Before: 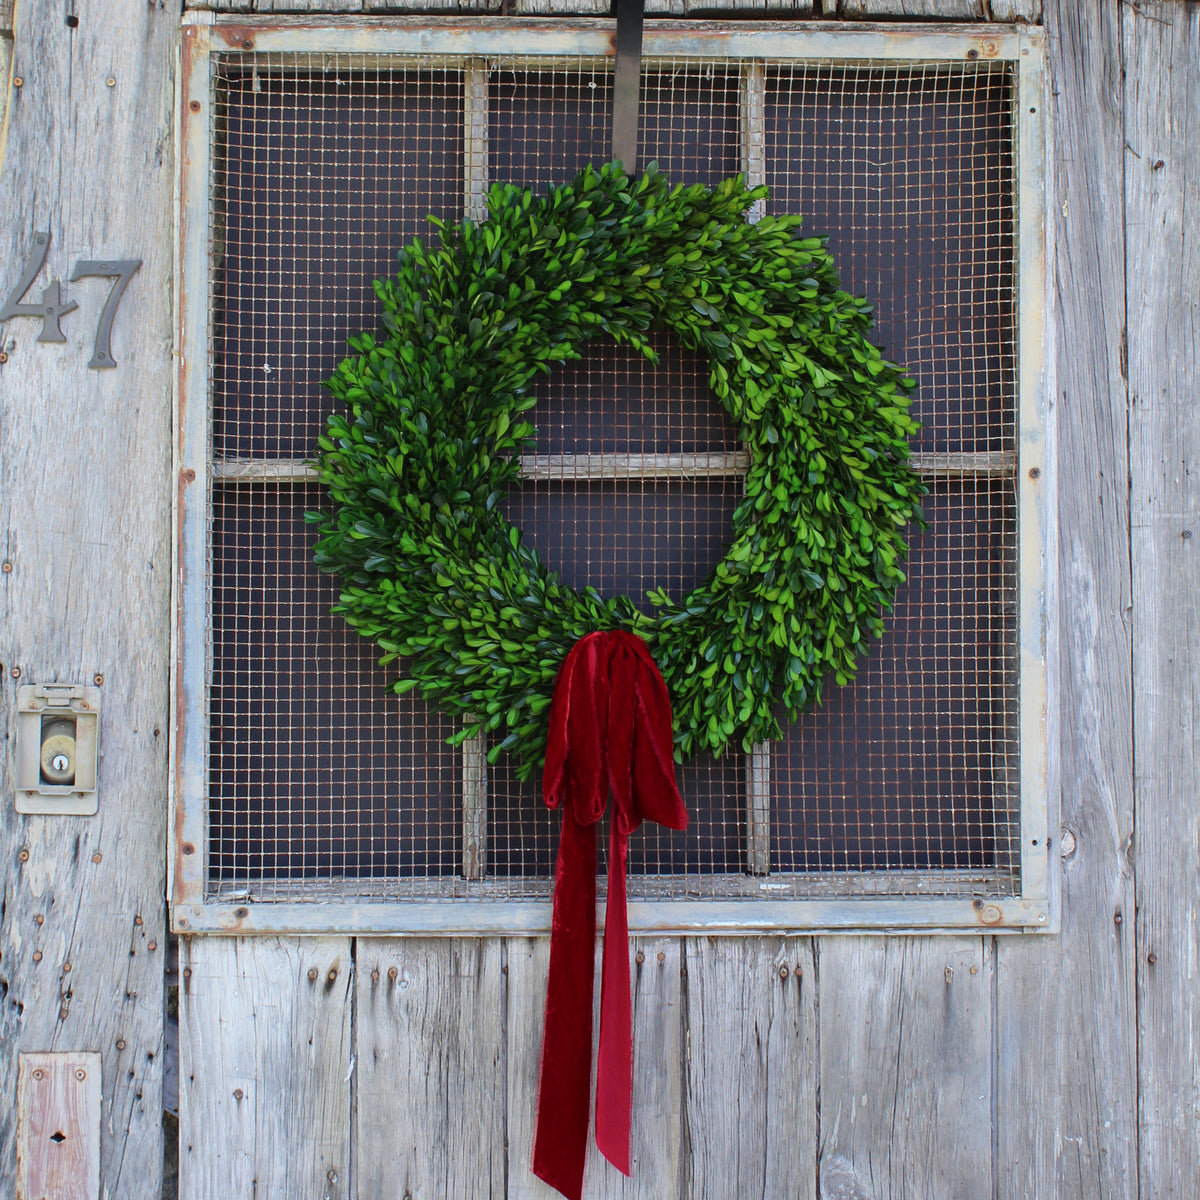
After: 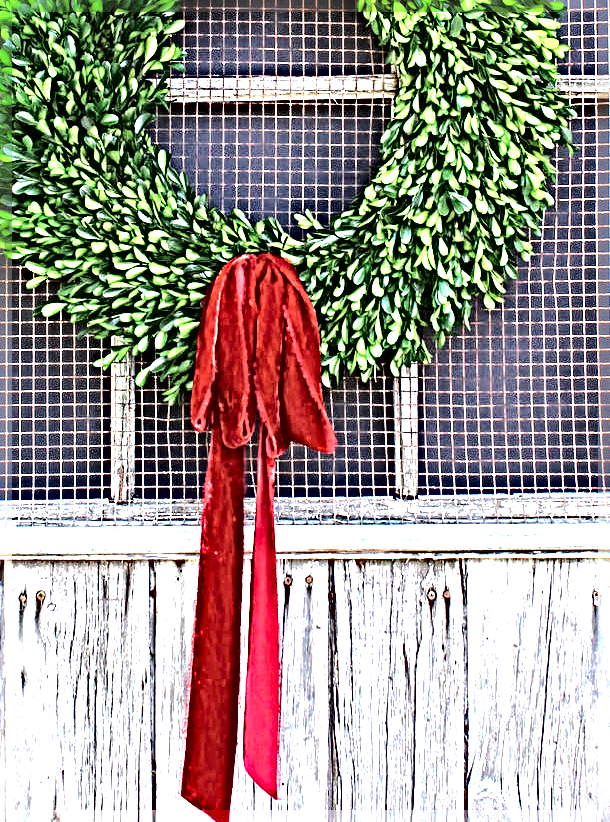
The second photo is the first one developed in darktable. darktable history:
tone curve: curves: ch0 [(0, 0) (0.003, 0.009) (0.011, 0.013) (0.025, 0.022) (0.044, 0.039) (0.069, 0.055) (0.1, 0.077) (0.136, 0.113) (0.177, 0.158) (0.224, 0.213) (0.277, 0.289) (0.335, 0.367) (0.399, 0.451) (0.468, 0.532) (0.543, 0.615) (0.623, 0.696) (0.709, 0.755) (0.801, 0.818) (0.898, 0.893) (1, 1)], color space Lab, independent channels, preserve colors none
sharpen: radius 6.248, amount 1.79, threshold 0.144
haze removal: compatibility mode true, adaptive false
exposure: exposure 1.998 EV, compensate highlight preservation false
crop and rotate: left 29.345%, top 31.463%, right 19.814%
color correction: highlights b* -0.058
local contrast: mode bilateral grid, contrast 20, coarseness 49, detail 144%, midtone range 0.2
